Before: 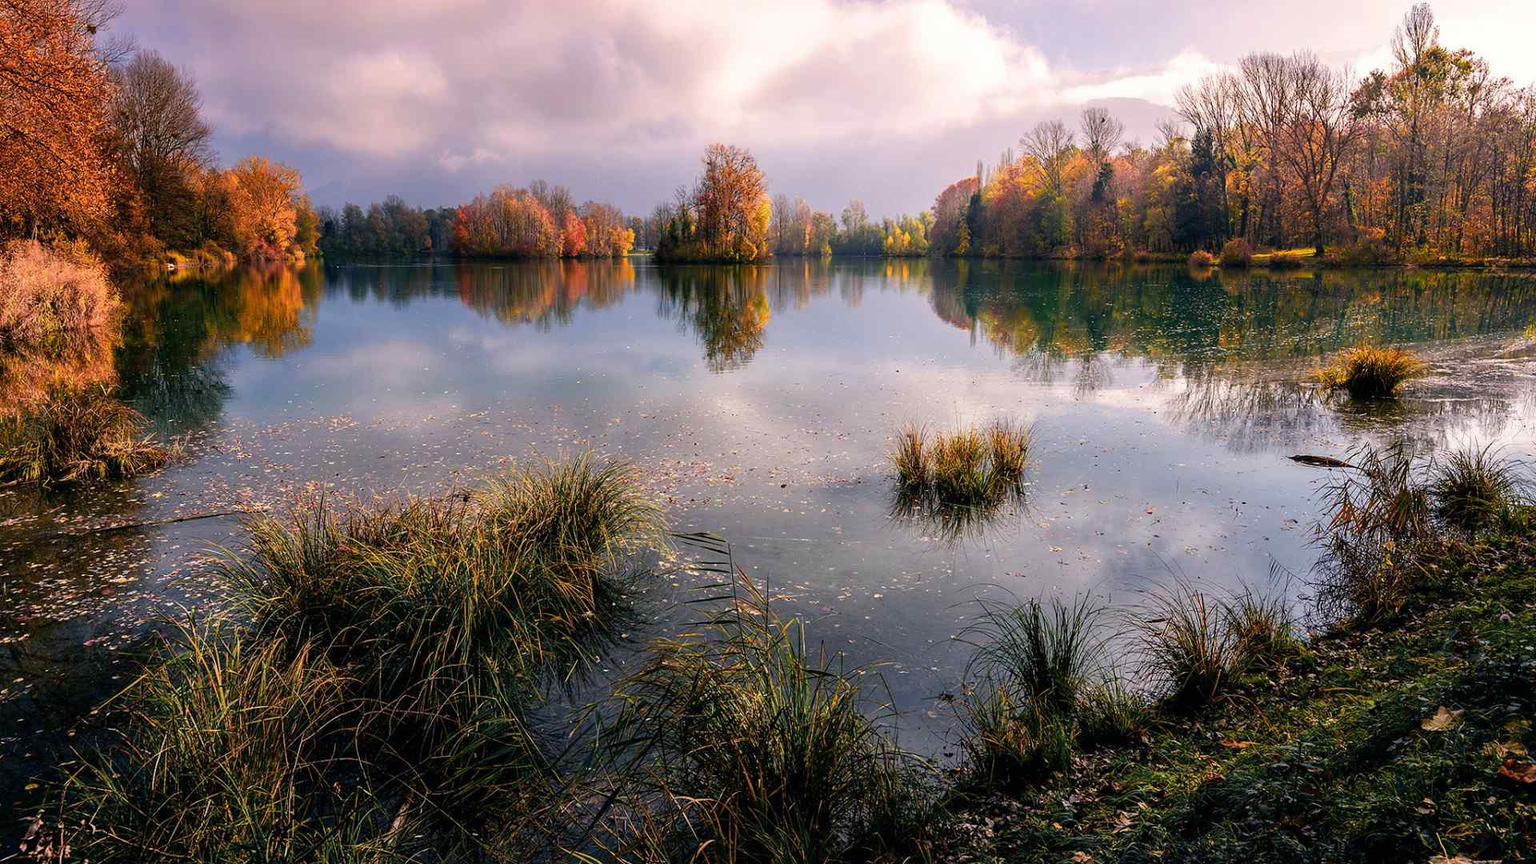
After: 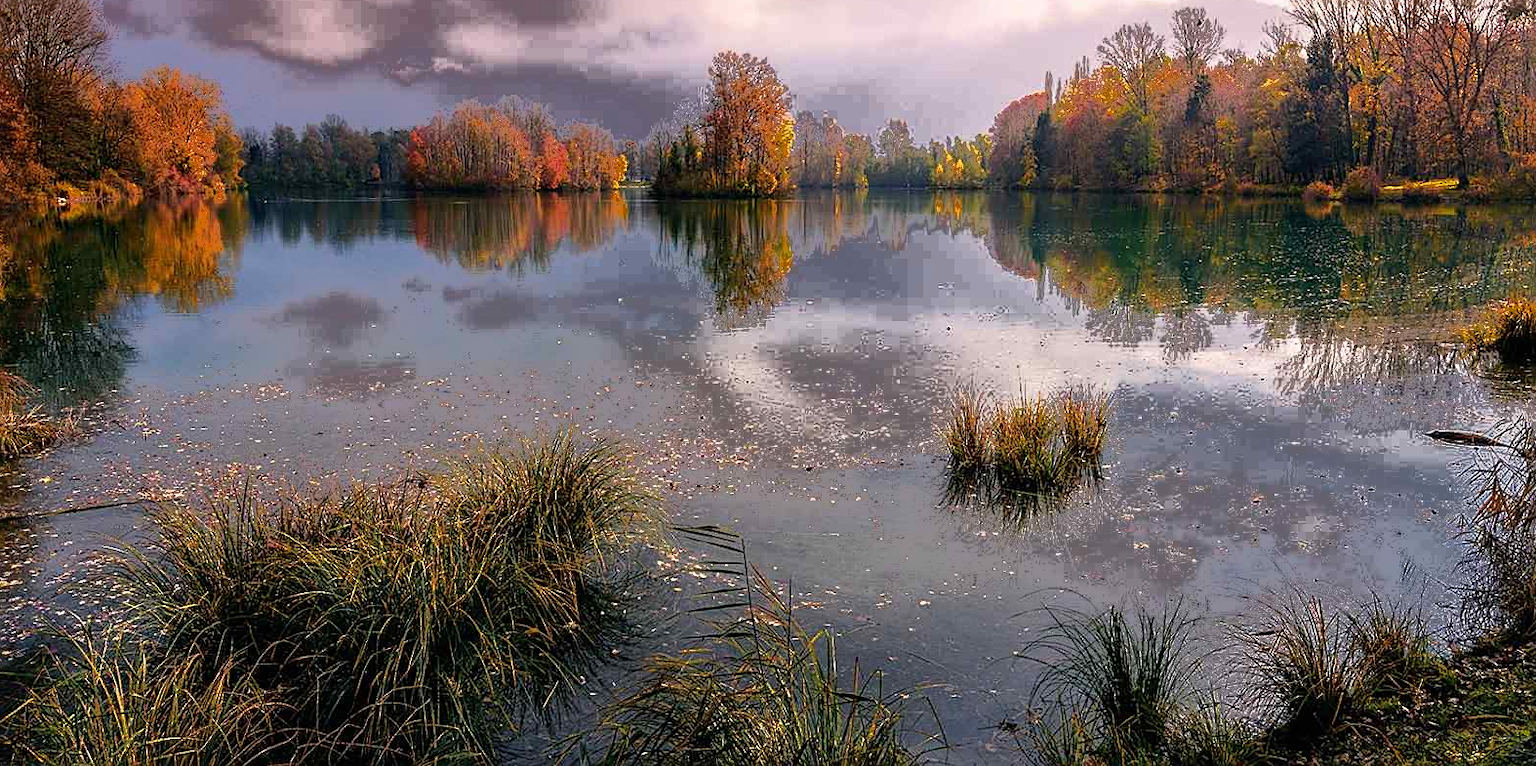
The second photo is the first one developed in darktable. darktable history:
fill light: exposure -0.73 EV, center 0.69, width 2.2
sharpen: on, module defaults
crop: left 7.856%, top 11.836%, right 10.12%, bottom 15.387%
